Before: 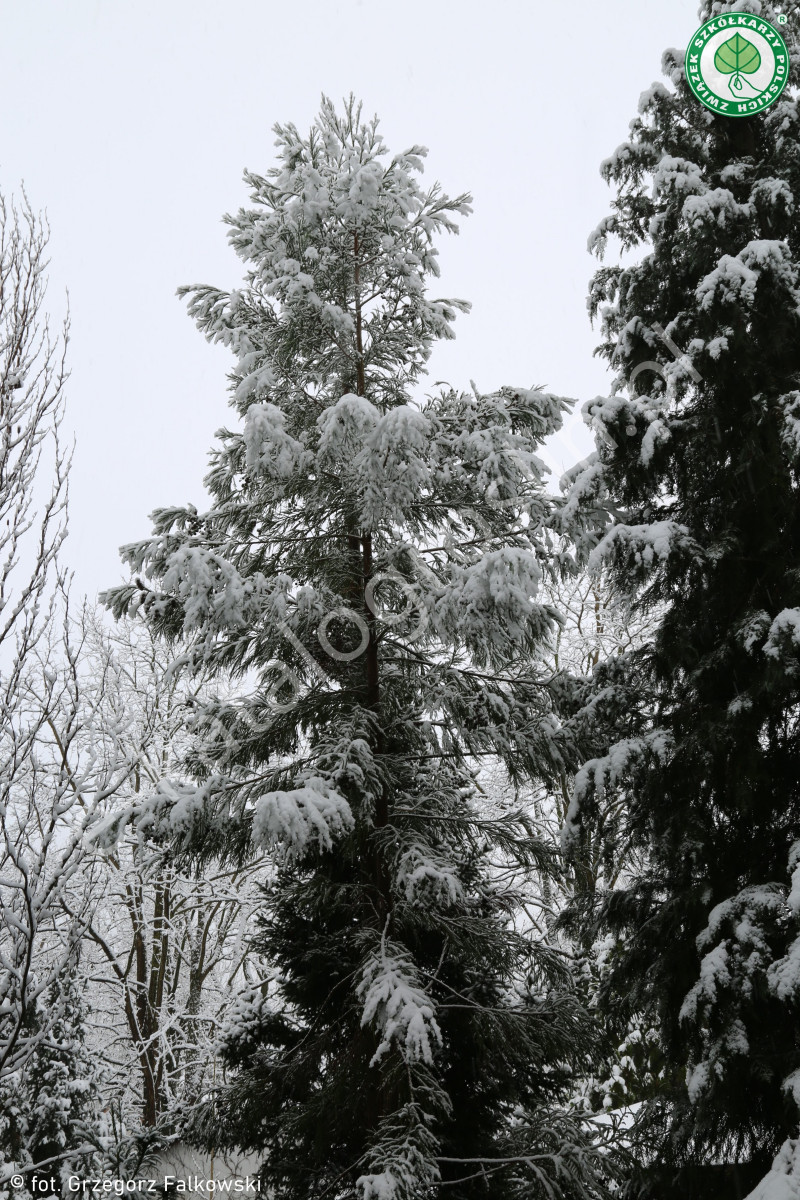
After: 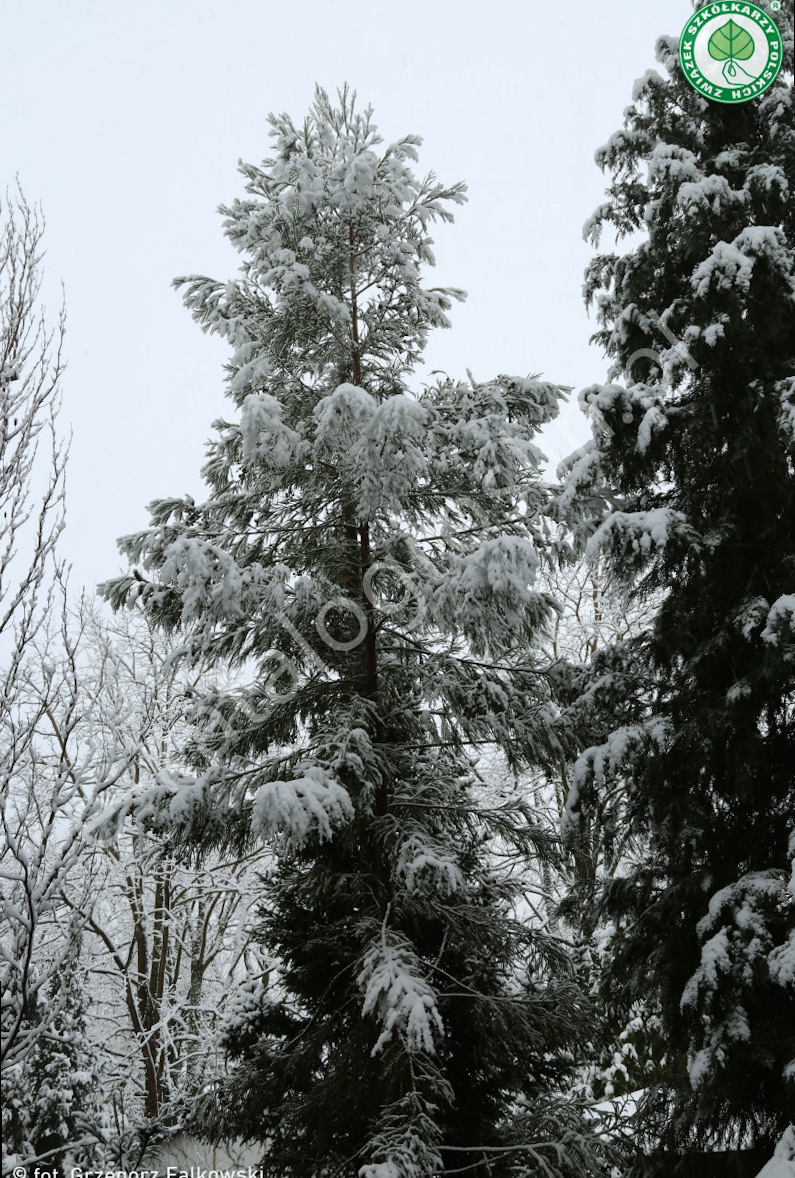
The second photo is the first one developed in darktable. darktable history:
white balance: red 0.978, blue 0.999
rotate and perspective: rotation -0.45°, automatic cropping original format, crop left 0.008, crop right 0.992, crop top 0.012, crop bottom 0.988
